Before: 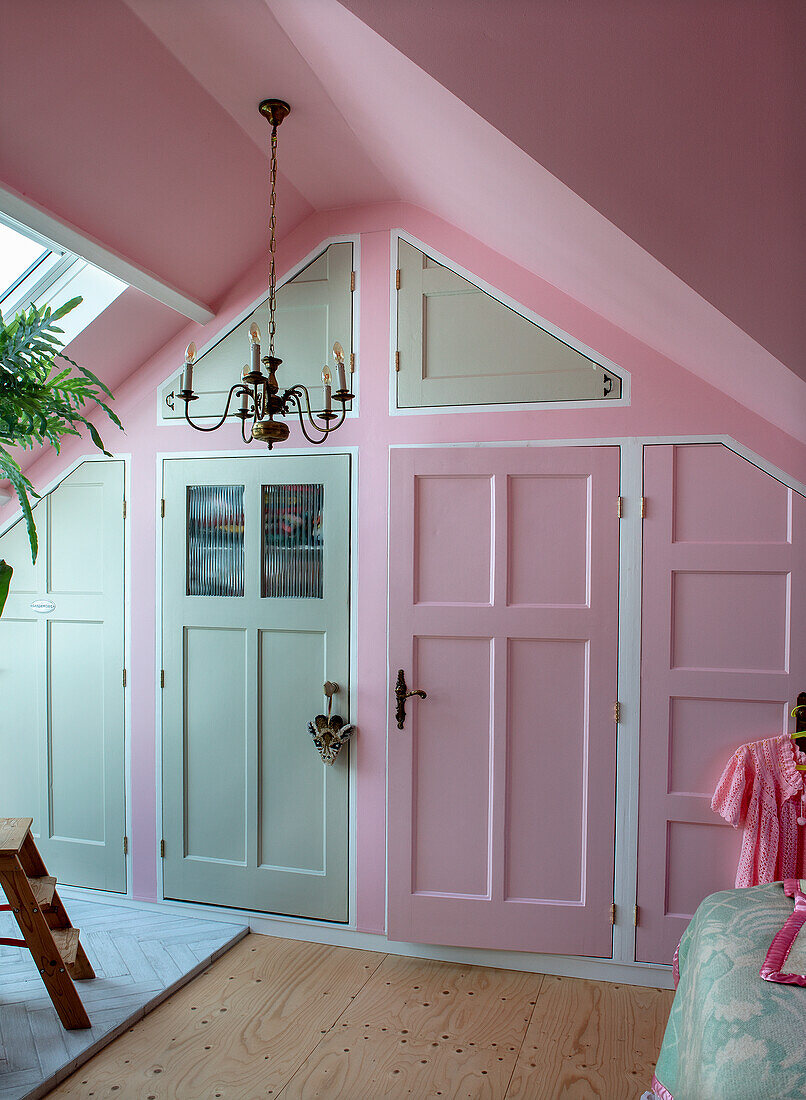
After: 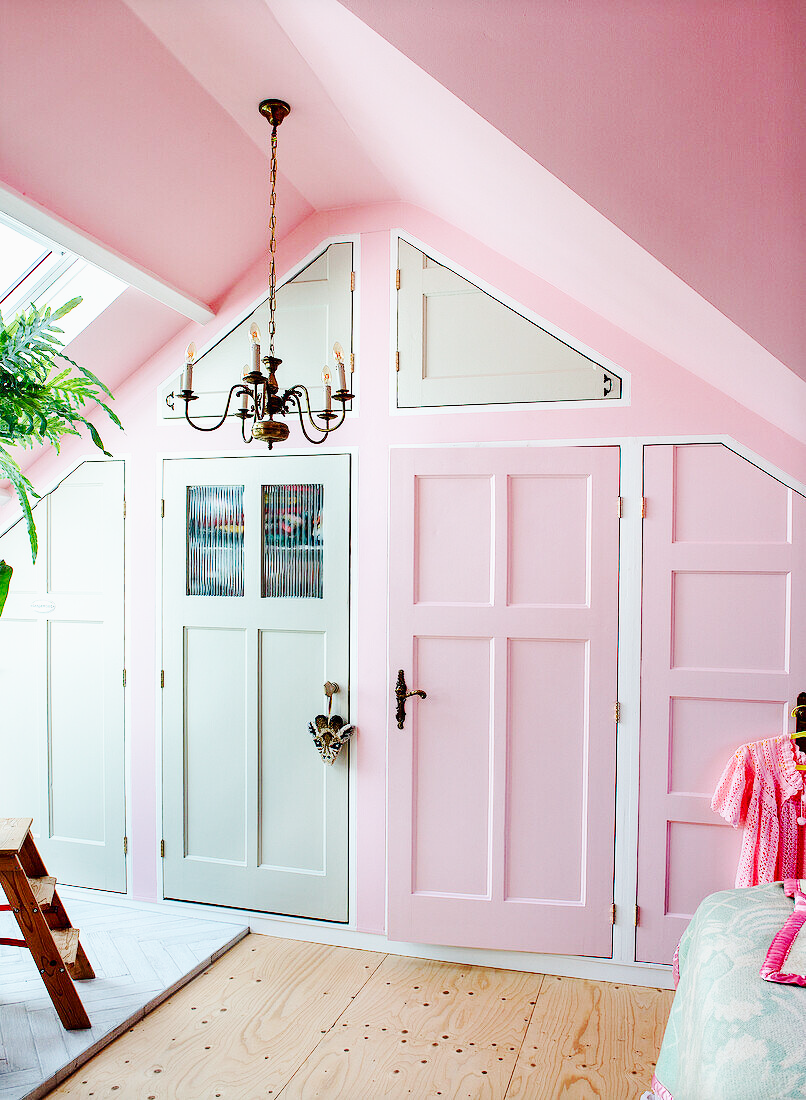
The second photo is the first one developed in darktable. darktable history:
base curve: curves: ch0 [(0, 0) (0.025, 0.046) (0.112, 0.277) (0.467, 0.74) (0.814, 0.929) (1, 0.942)], preserve colors none
tone curve: curves: ch0 [(0, 0) (0.004, 0.001) (0.133, 0.112) (0.325, 0.362) (0.832, 0.893) (1, 1)], preserve colors none
